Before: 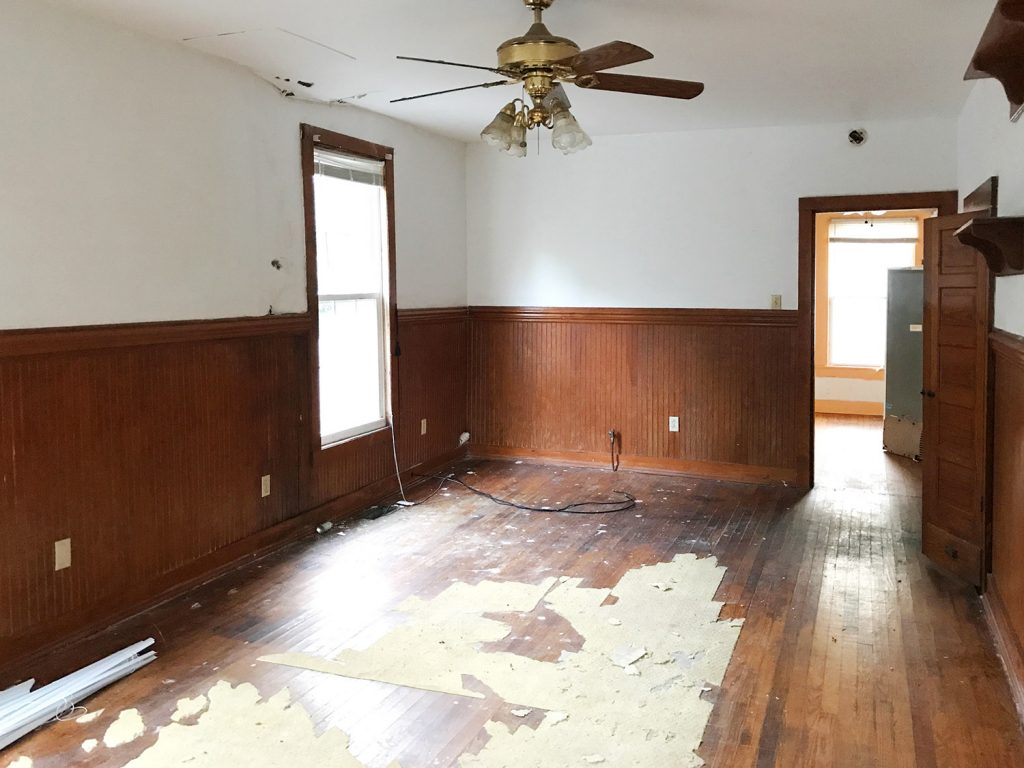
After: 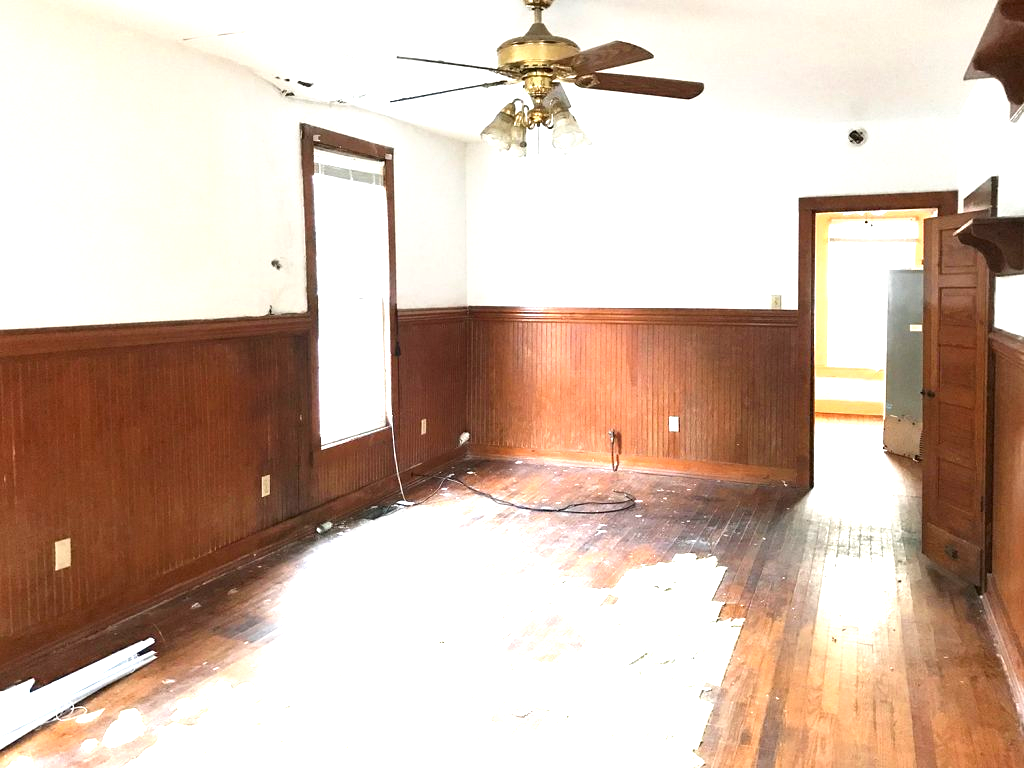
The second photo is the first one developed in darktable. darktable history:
exposure: black level correction 0, exposure 1.381 EV, compensate highlight preservation false
